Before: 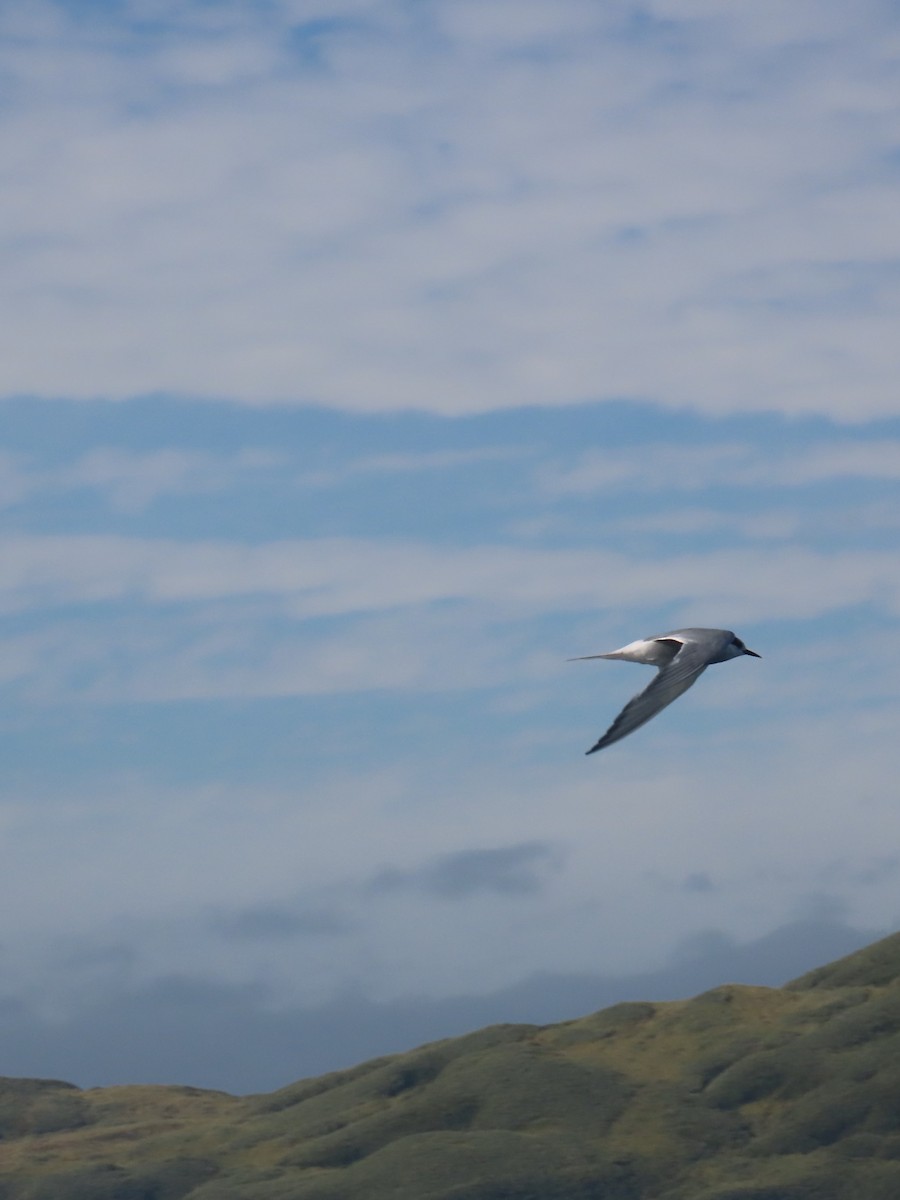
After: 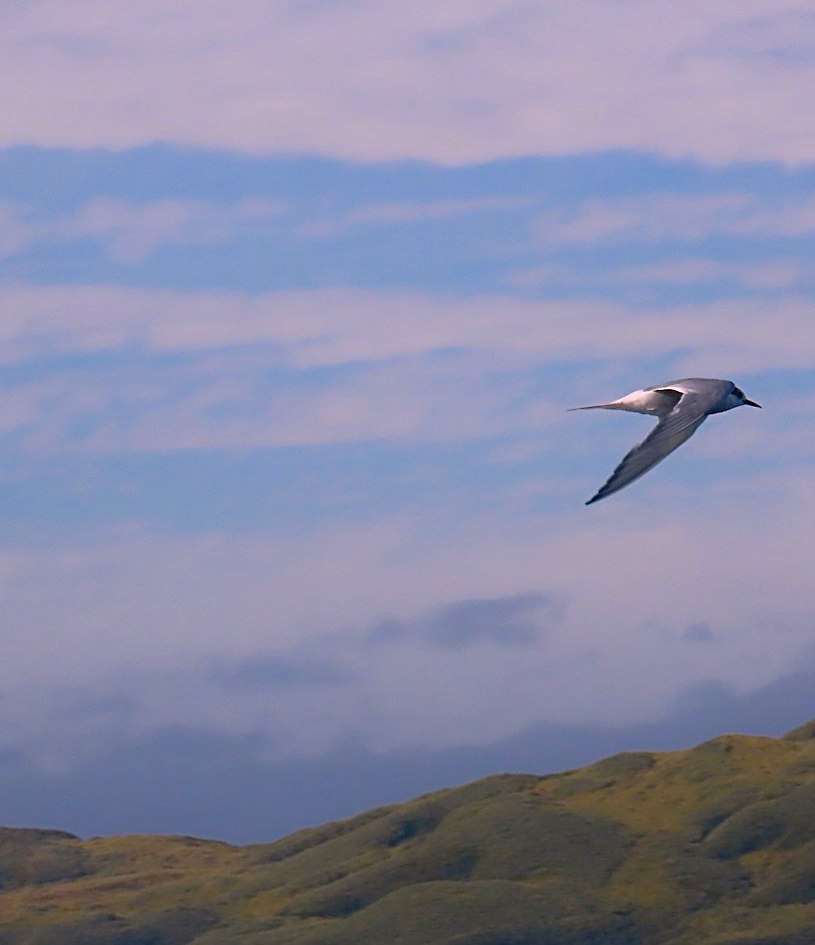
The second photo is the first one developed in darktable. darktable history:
shadows and highlights: shadows 0, highlights 40
color correction: highlights a* 5.81, highlights b* 4.84
sharpen: on, module defaults
contrast equalizer: y [[0.439, 0.44, 0.442, 0.457, 0.493, 0.498], [0.5 ×6], [0.5 ×6], [0 ×6], [0 ×6]], mix 0.59
color balance rgb: perceptual saturation grading › global saturation 20%, perceptual saturation grading › highlights -25%, perceptual saturation grading › shadows 50%
haze removal: compatibility mode true, adaptive false
white balance: red 1.05, blue 1.072
crop: top 20.916%, right 9.437%, bottom 0.316%
